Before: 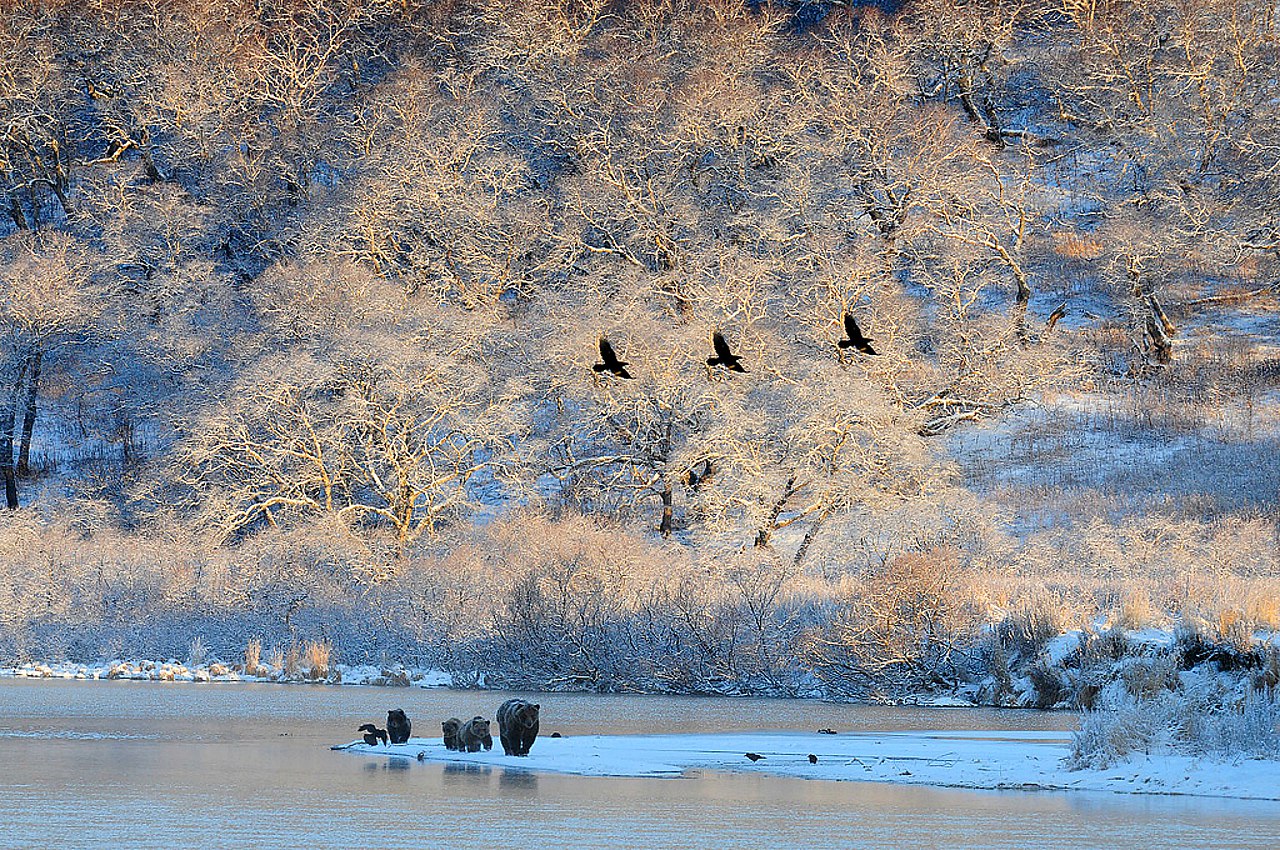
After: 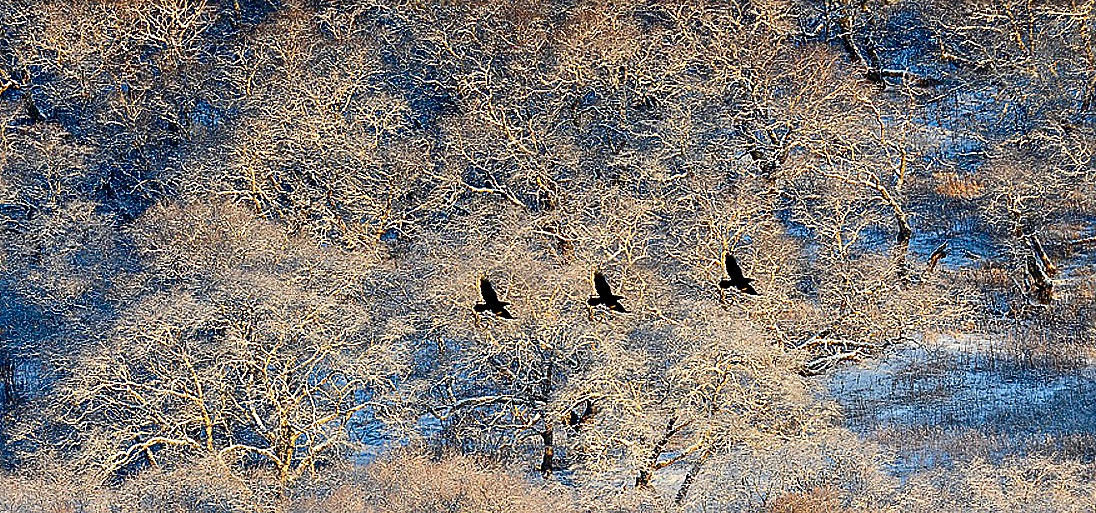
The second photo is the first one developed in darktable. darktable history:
crop and rotate: left 9.345%, top 7.22%, right 4.982%, bottom 32.331%
sharpen: on, module defaults
contrast brightness saturation: contrast 0.19, brightness -0.24, saturation 0.11
